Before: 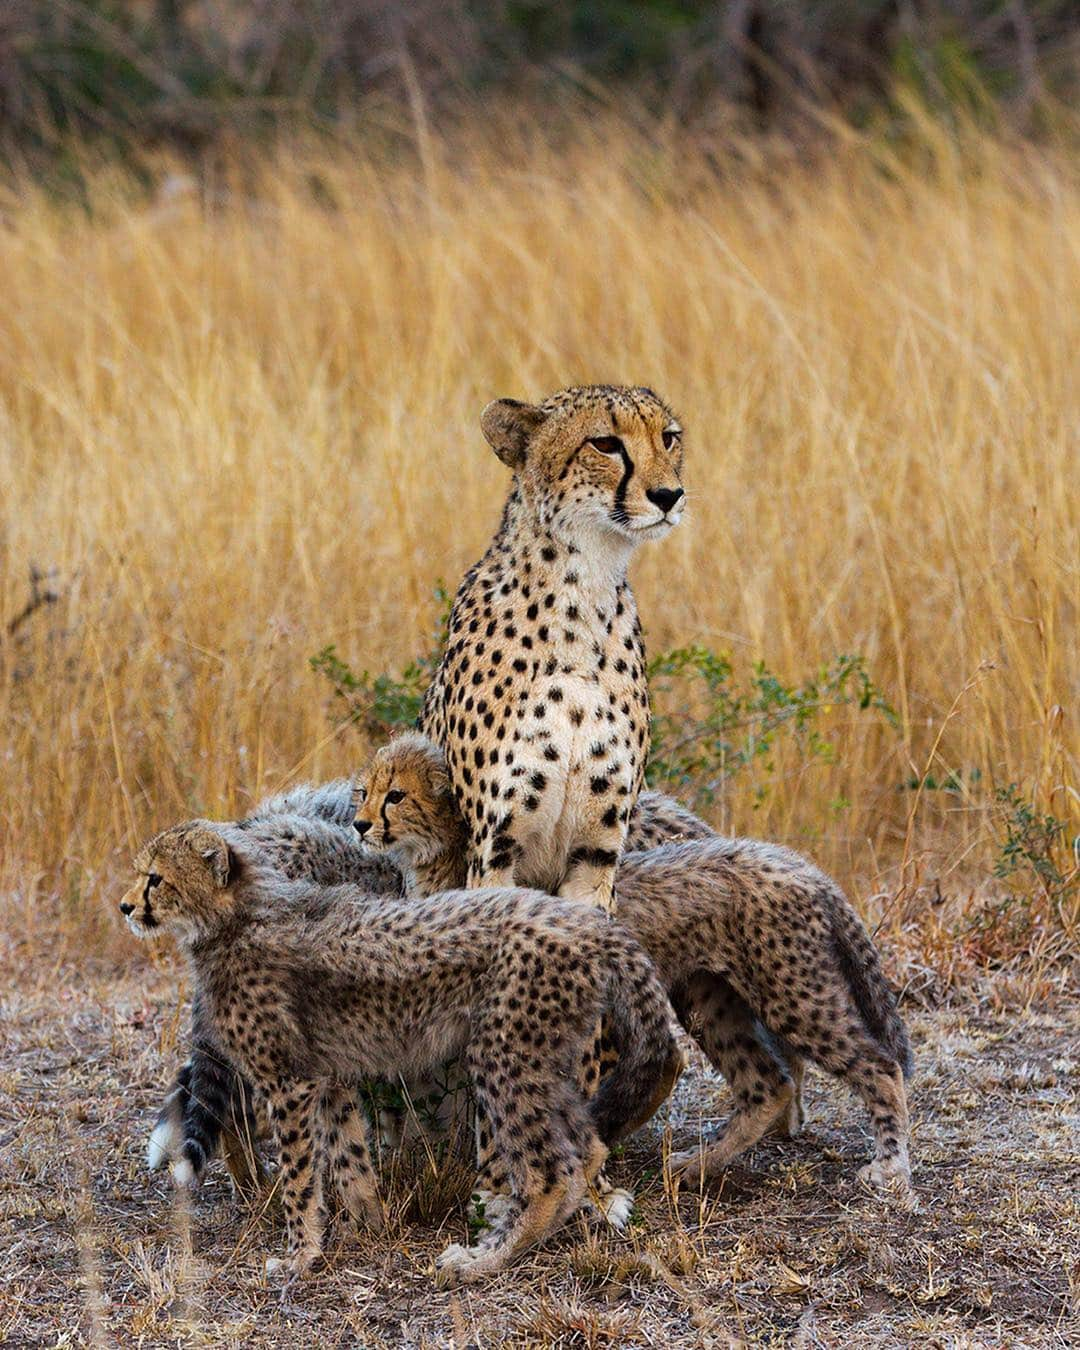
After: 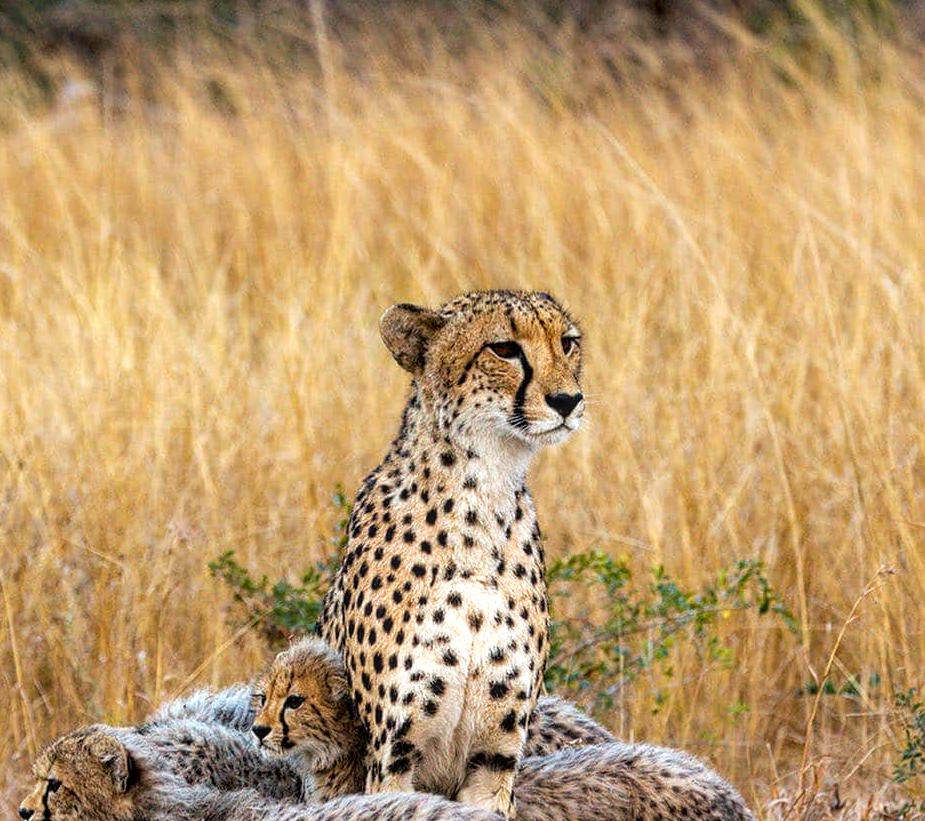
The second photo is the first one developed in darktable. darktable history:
crop and rotate: left 9.396%, top 7.087%, right 4.895%, bottom 32.098%
local contrast: on, module defaults
tone equalizer: -8 EV -0.4 EV, -7 EV -0.404 EV, -6 EV -0.36 EV, -5 EV -0.205 EV, -3 EV 0.228 EV, -2 EV 0.314 EV, -1 EV 0.368 EV, +0 EV 0.398 EV
